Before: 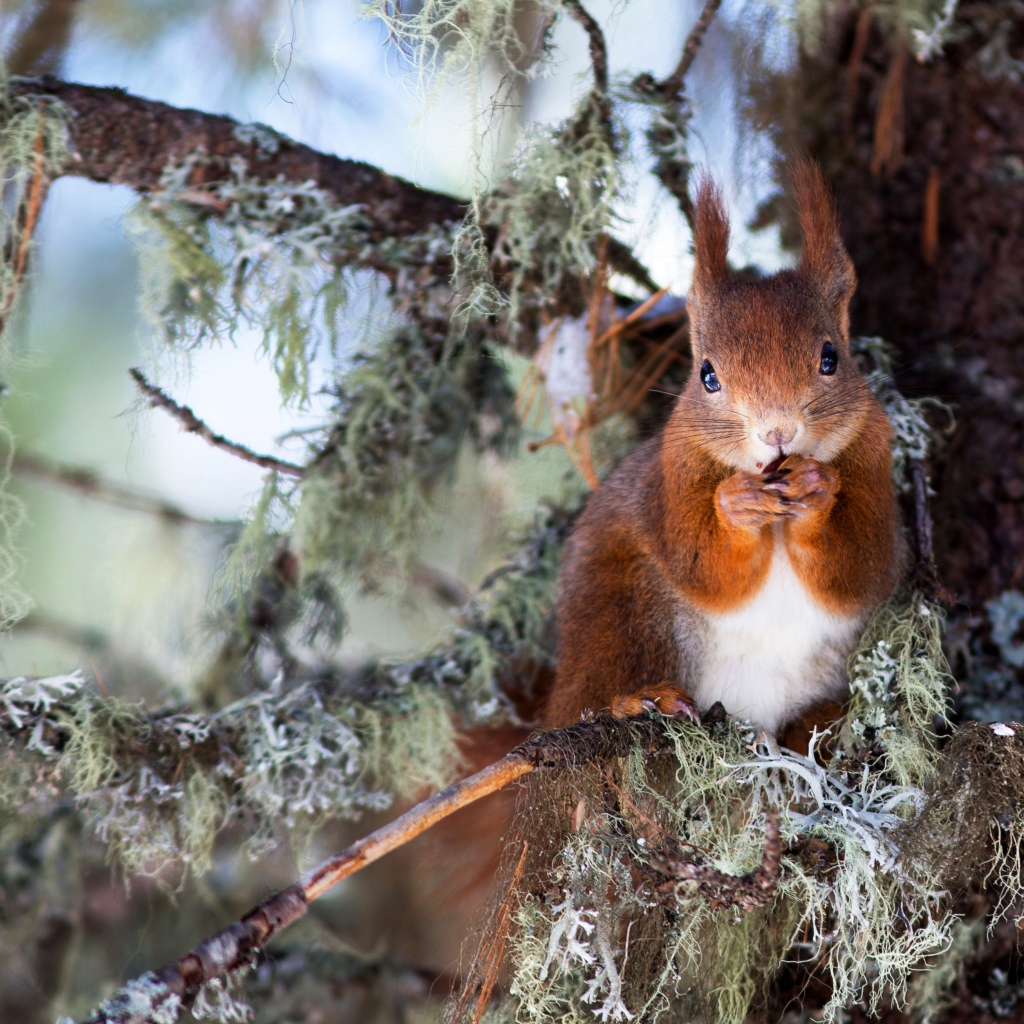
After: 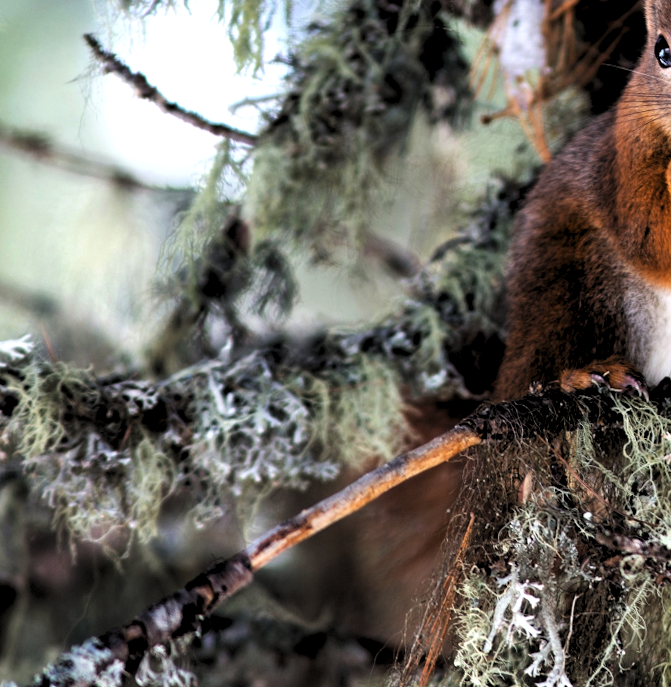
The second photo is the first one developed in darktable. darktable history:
crop and rotate: angle -0.957°, left 3.962%, top 31.745%, right 29.37%
levels: white 90.7%, levels [0.182, 0.542, 0.902]
